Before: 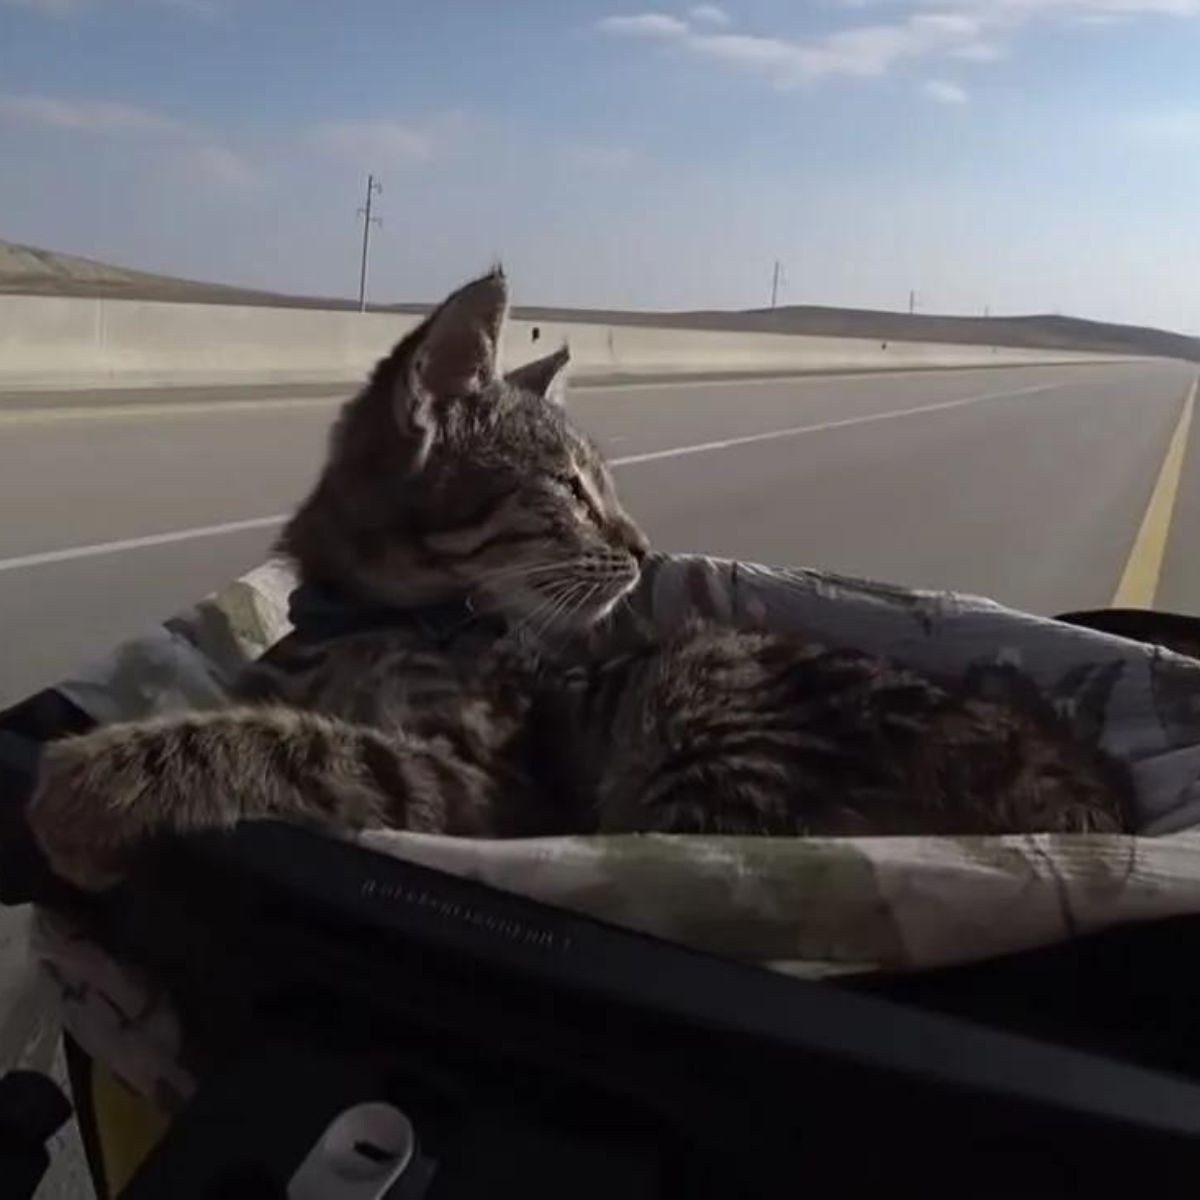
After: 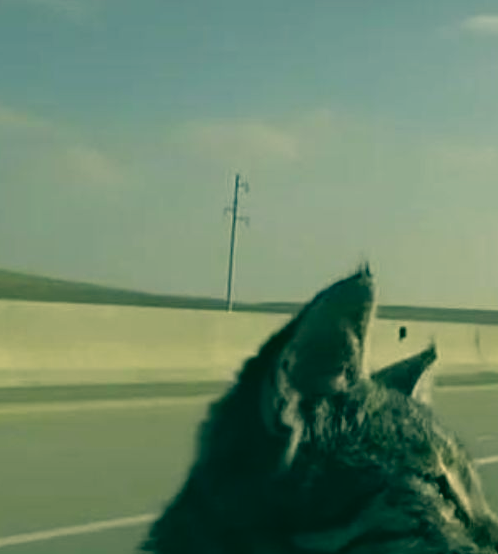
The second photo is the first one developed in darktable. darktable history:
color correction: highlights a* 1.79, highlights b* 34.68, shadows a* -35.95, shadows b* -6.09
crop and rotate: left 11.122%, top 0.101%, right 47.328%, bottom 53.65%
